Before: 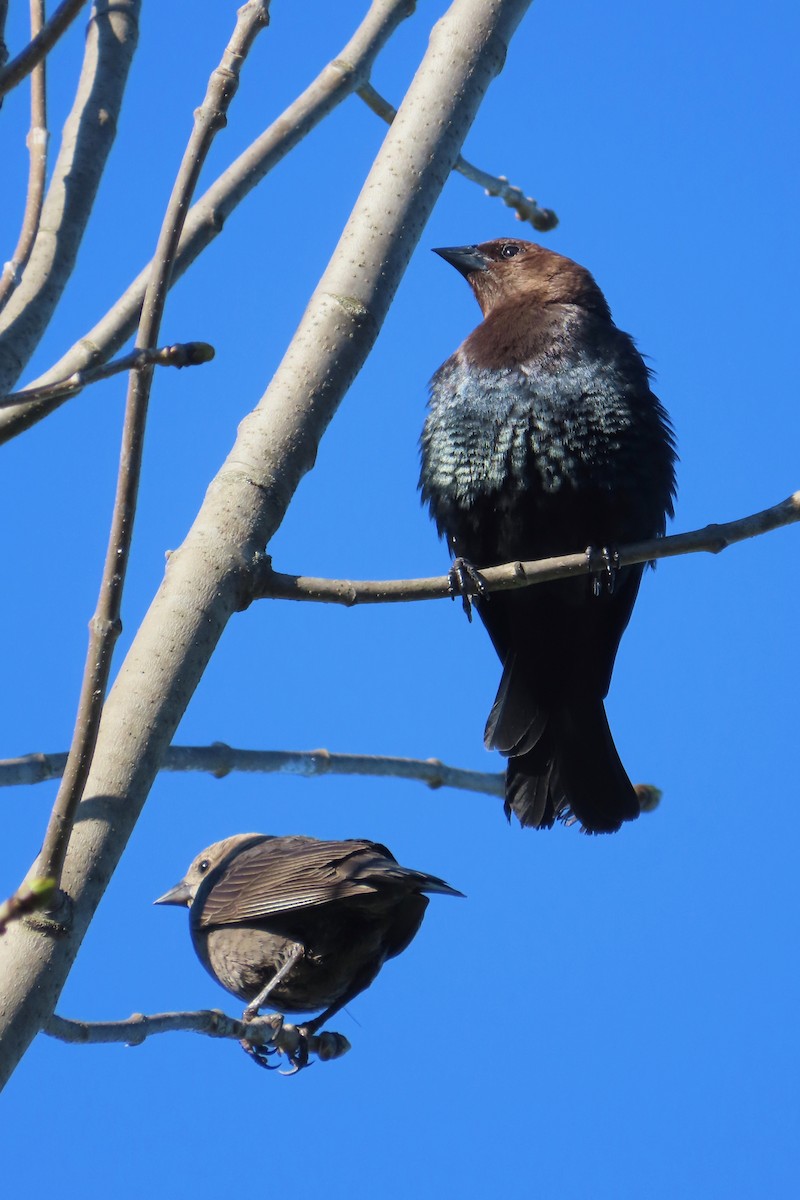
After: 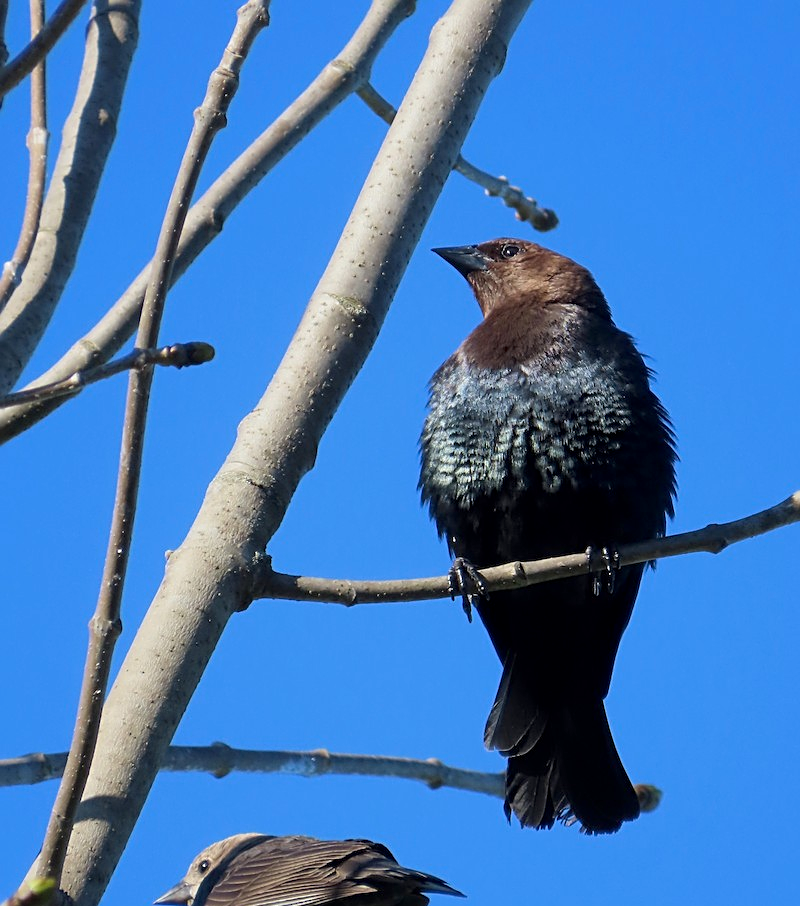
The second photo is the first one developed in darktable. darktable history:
crop: bottom 24.453%
exposure: exposure -0.052 EV, compensate exposure bias true, compensate highlight preservation false
sharpen: on, module defaults
